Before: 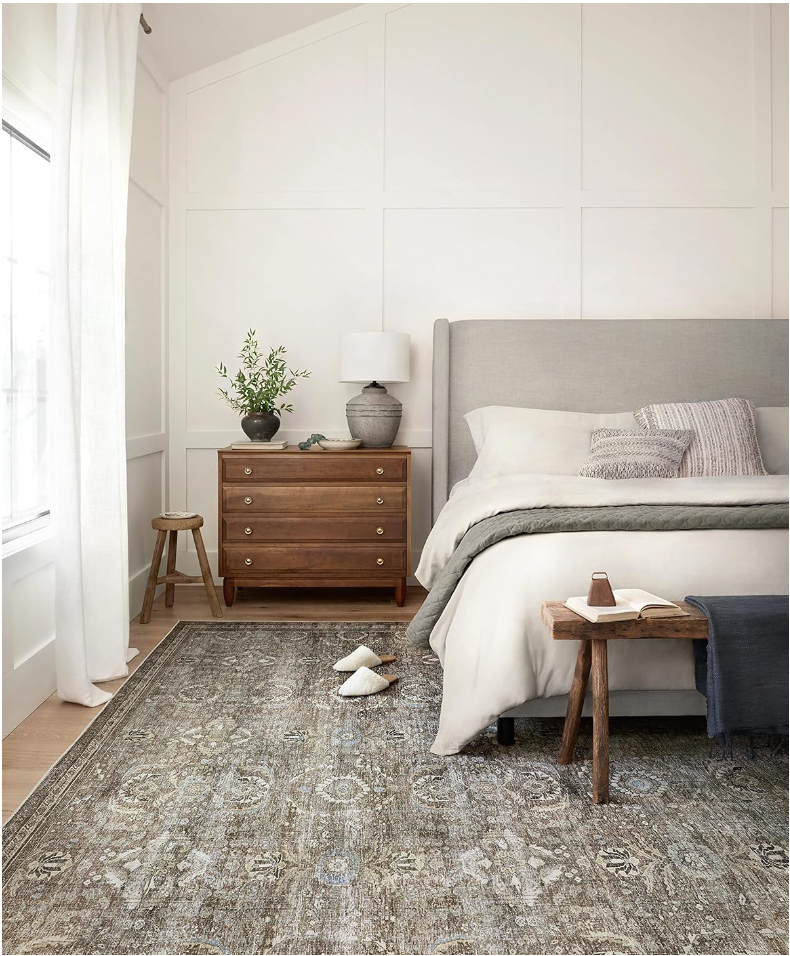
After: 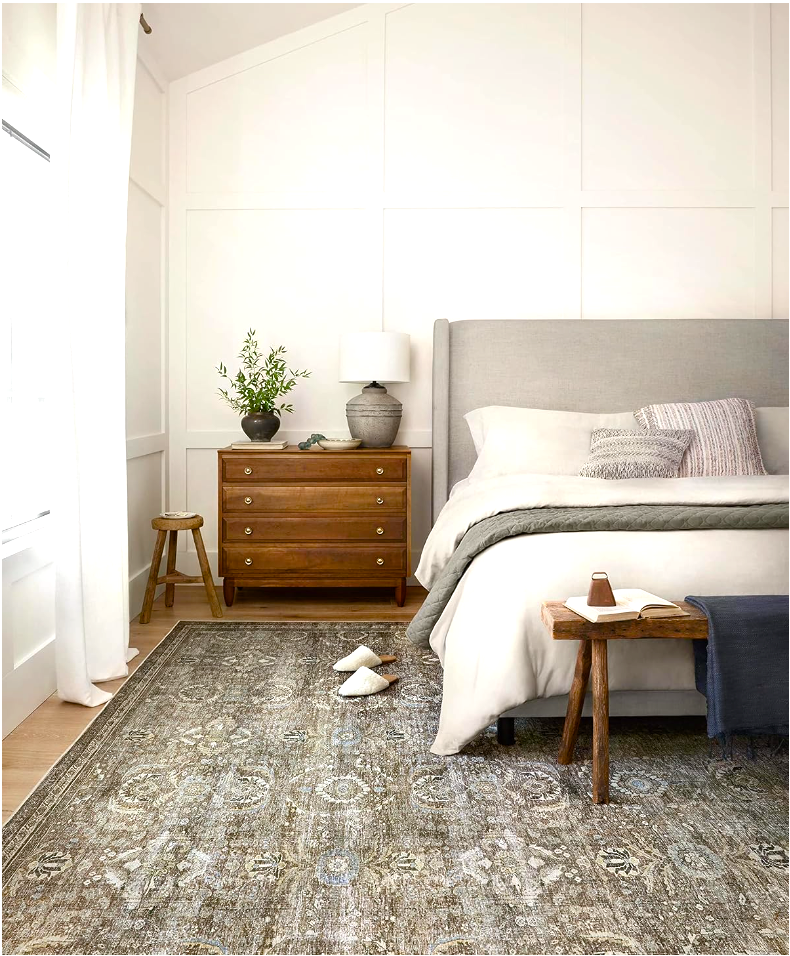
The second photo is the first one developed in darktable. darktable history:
color balance rgb: linear chroma grading › global chroma 15.646%, perceptual saturation grading › global saturation 20%, perceptual saturation grading › highlights -25.661%, perceptual saturation grading › shadows 24.767%, perceptual brilliance grading › global brilliance 1.305%, perceptual brilliance grading › highlights 8.563%, perceptual brilliance grading › shadows -4.139%, global vibrance 9.504%
